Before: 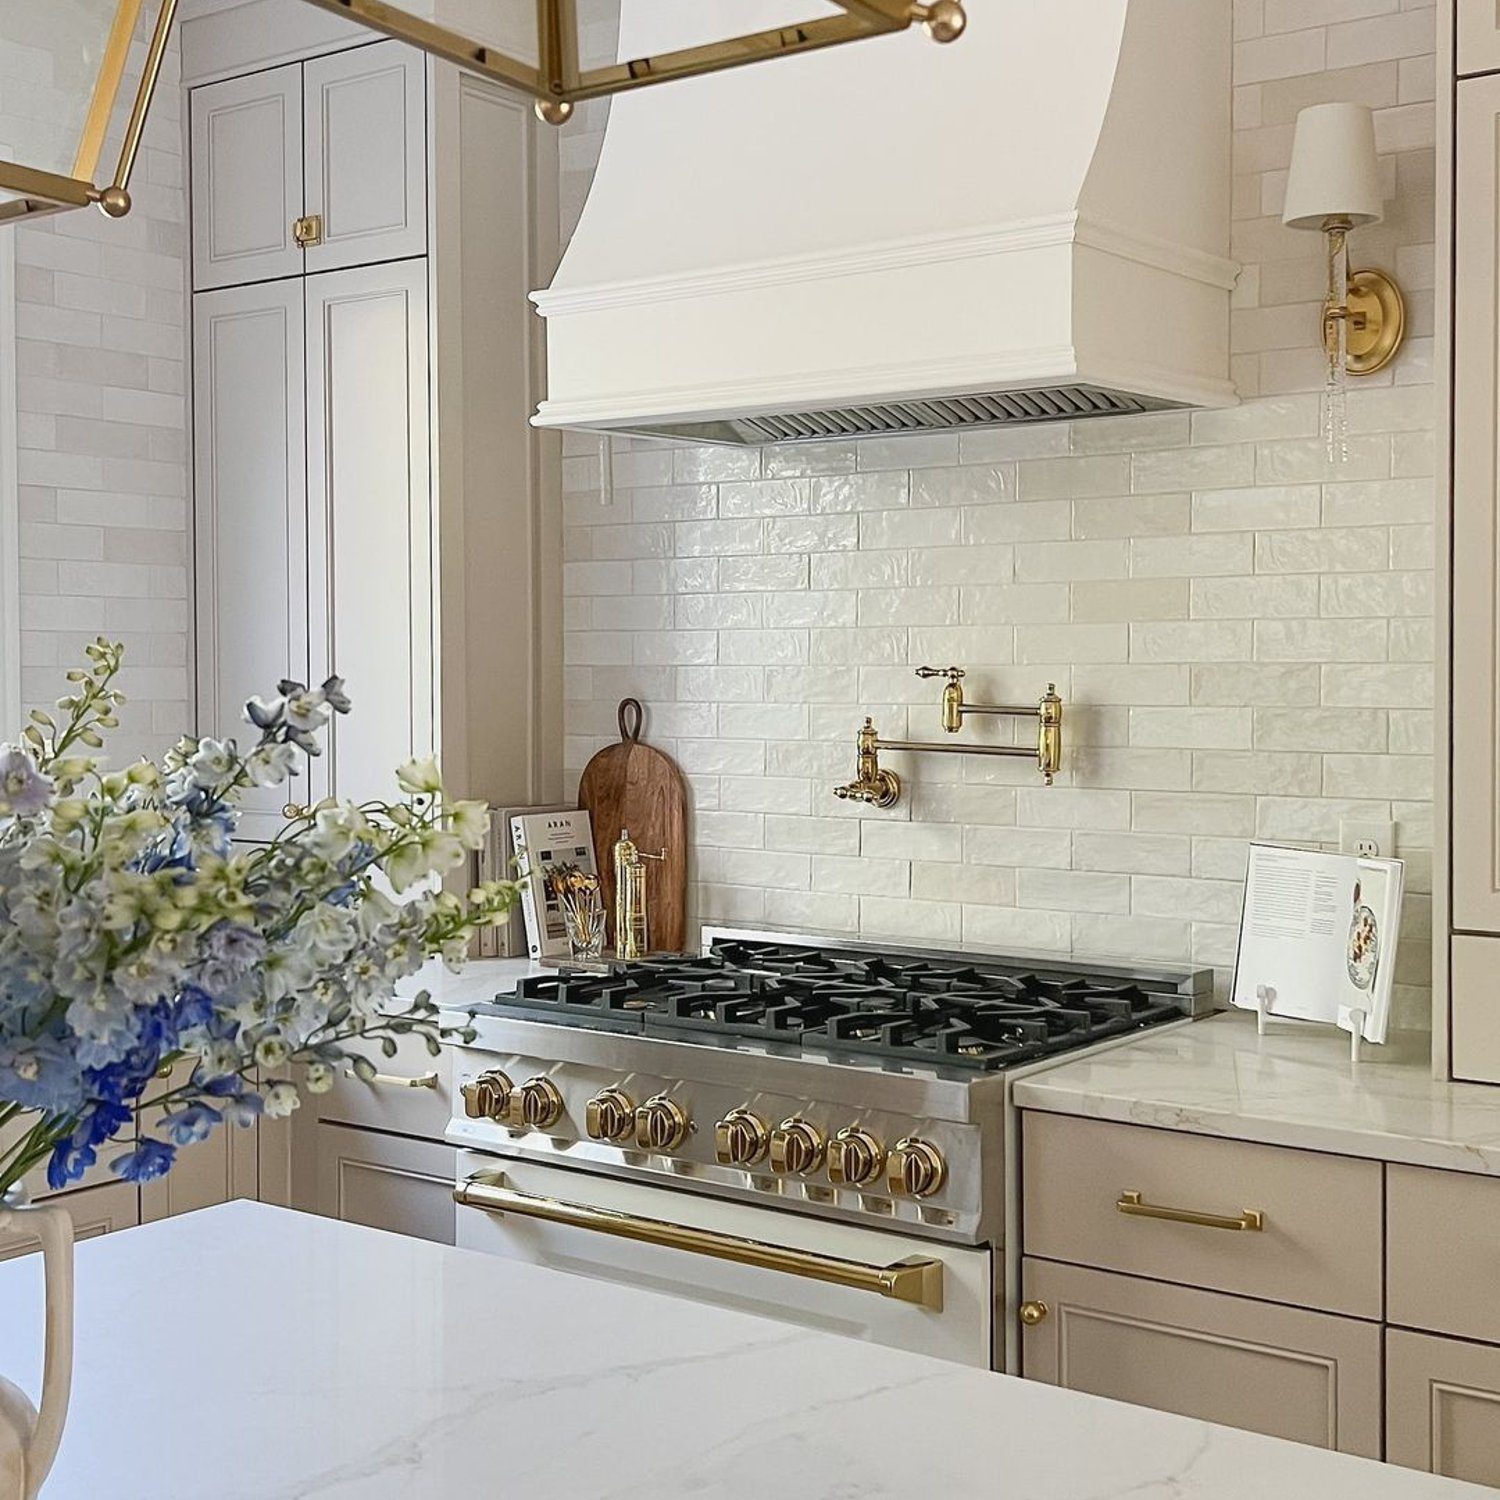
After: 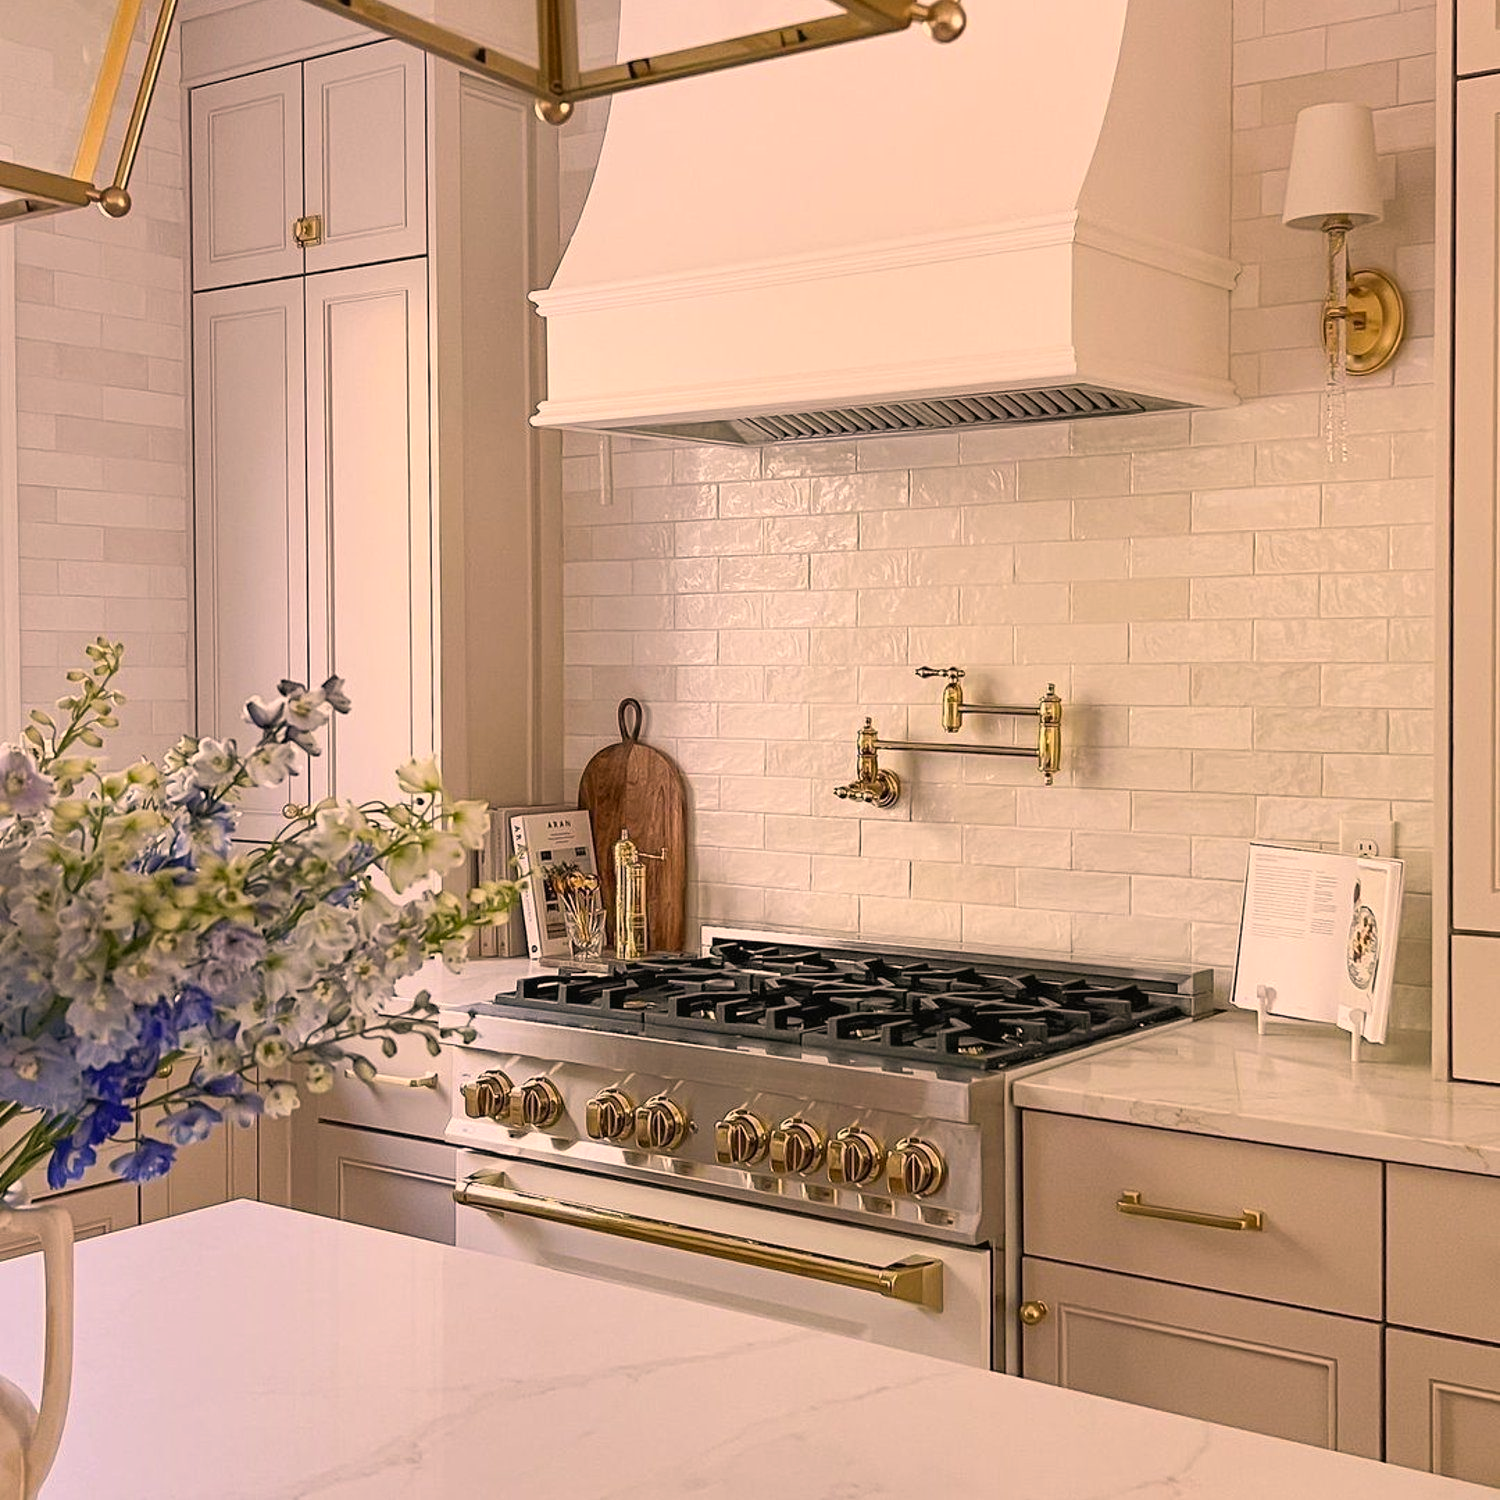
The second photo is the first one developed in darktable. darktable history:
color correction: highlights a* 17.91, highlights b* 18.4
tone equalizer: -8 EV -0.57 EV, edges refinement/feathering 500, mask exposure compensation -1.57 EV, preserve details no
